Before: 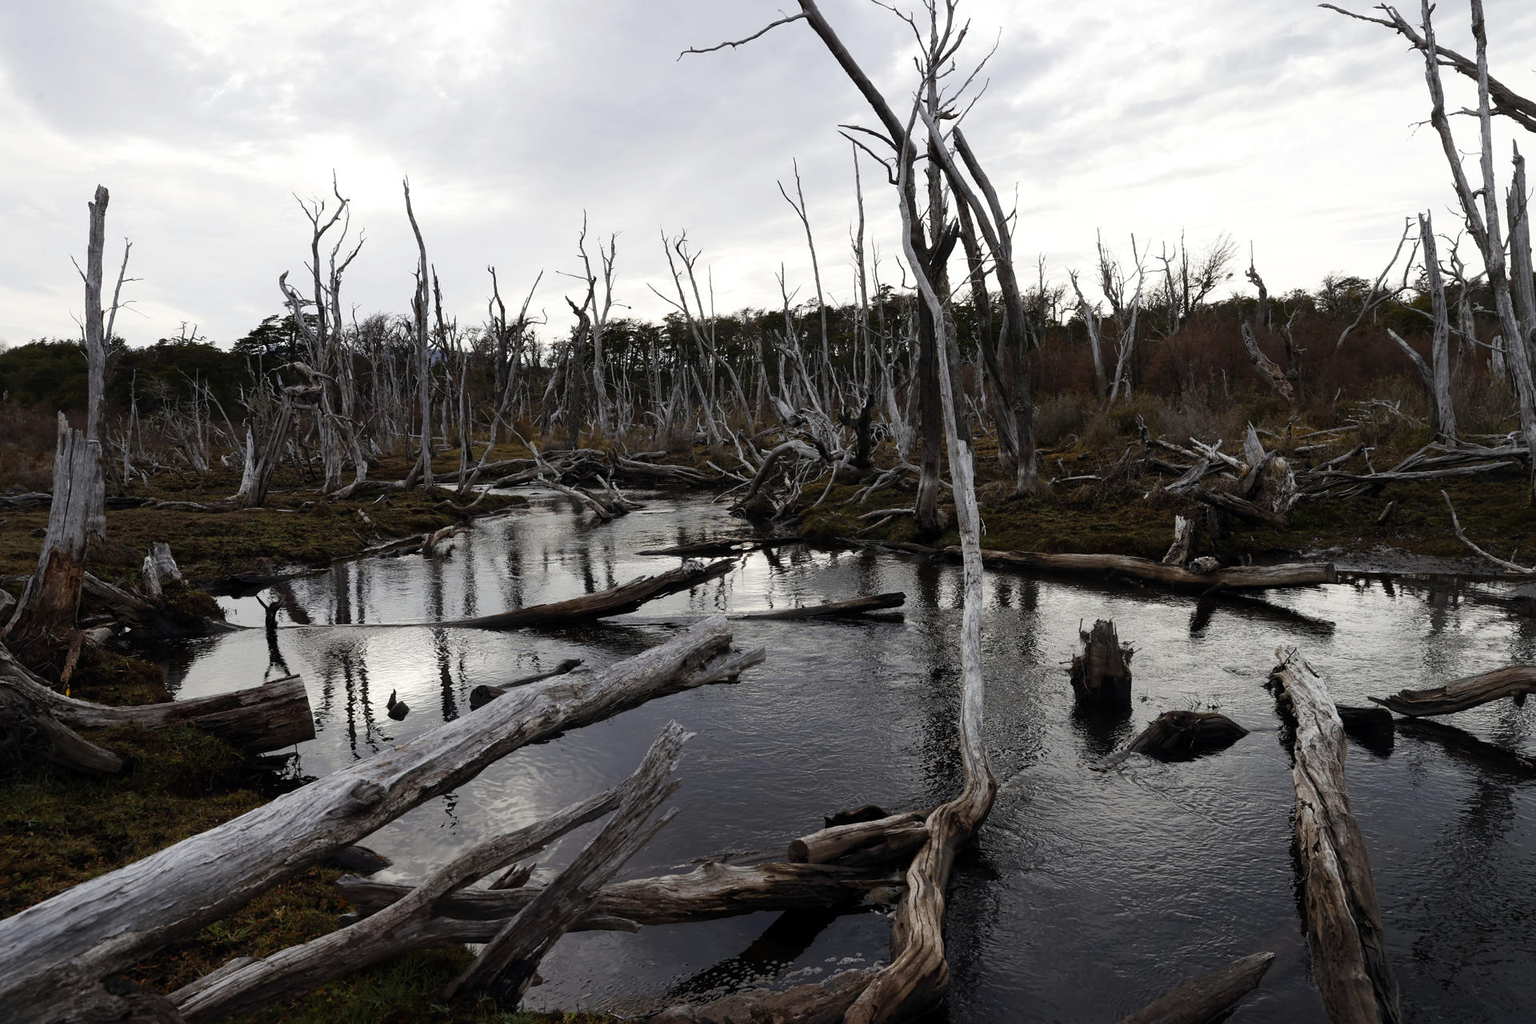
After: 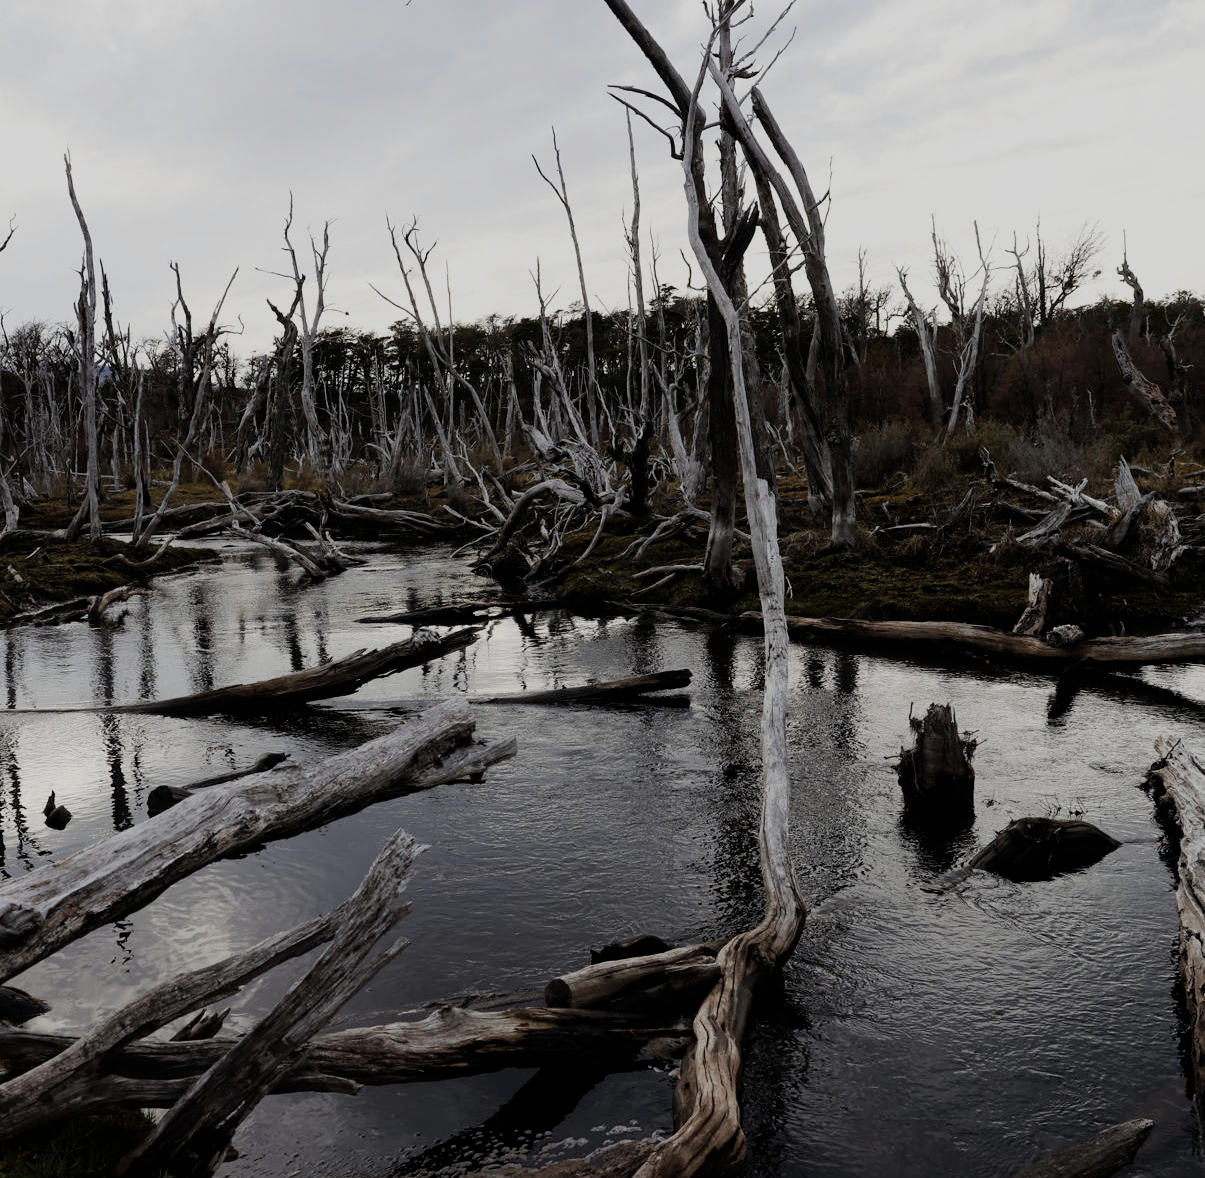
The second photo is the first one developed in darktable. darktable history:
filmic rgb: black relative exposure -7.65 EV, white relative exposure 4.56 EV, hardness 3.61
crop and rotate: left 22.917%, top 5.62%, right 14.322%, bottom 2.3%
